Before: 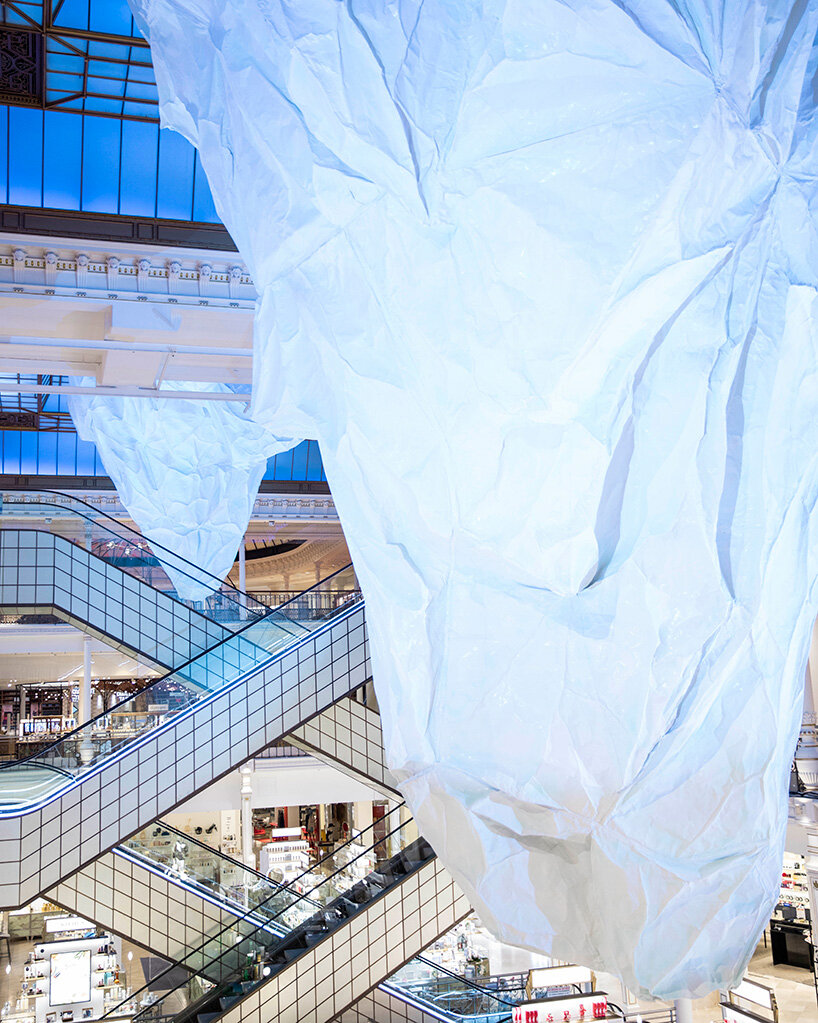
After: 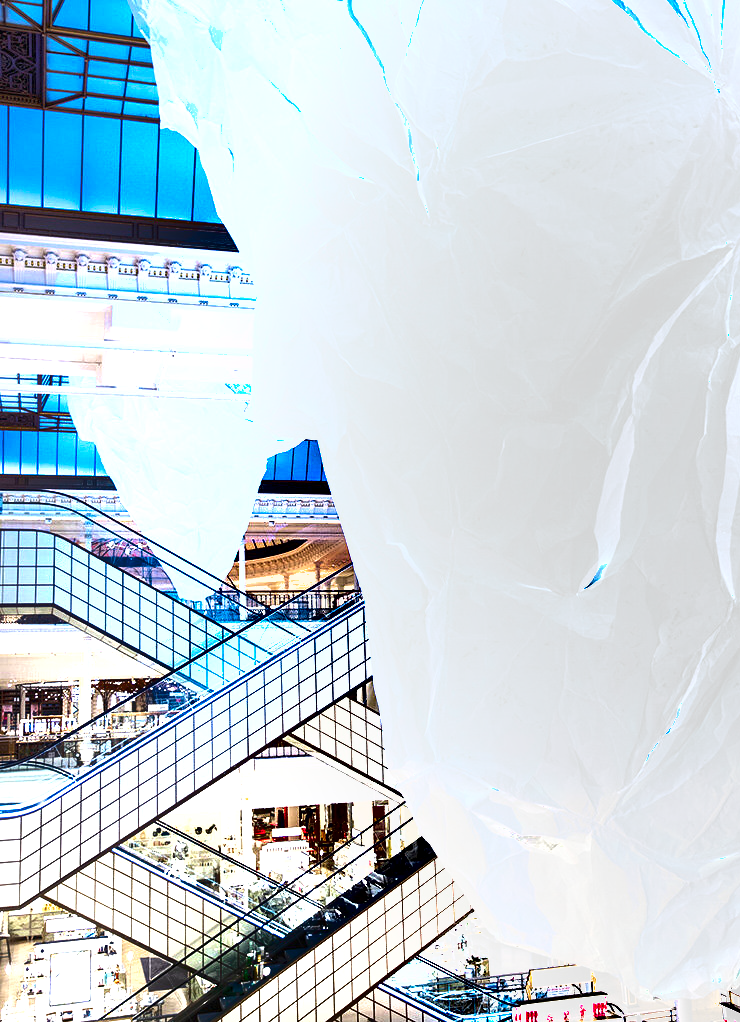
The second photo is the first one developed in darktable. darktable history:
crop: right 9.509%, bottom 0.031%
shadows and highlights: radius 264.75, soften with gaussian
exposure: black level correction 0, exposure 1.3 EV, compensate highlight preservation false
